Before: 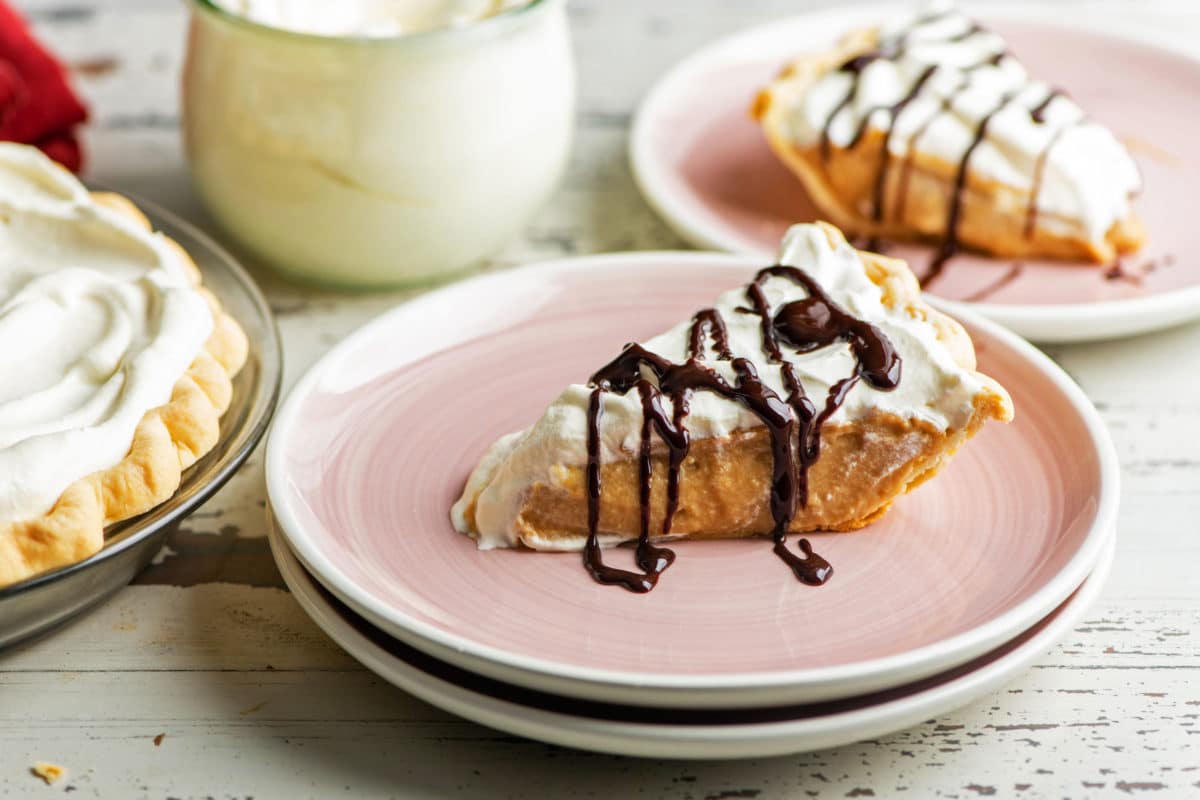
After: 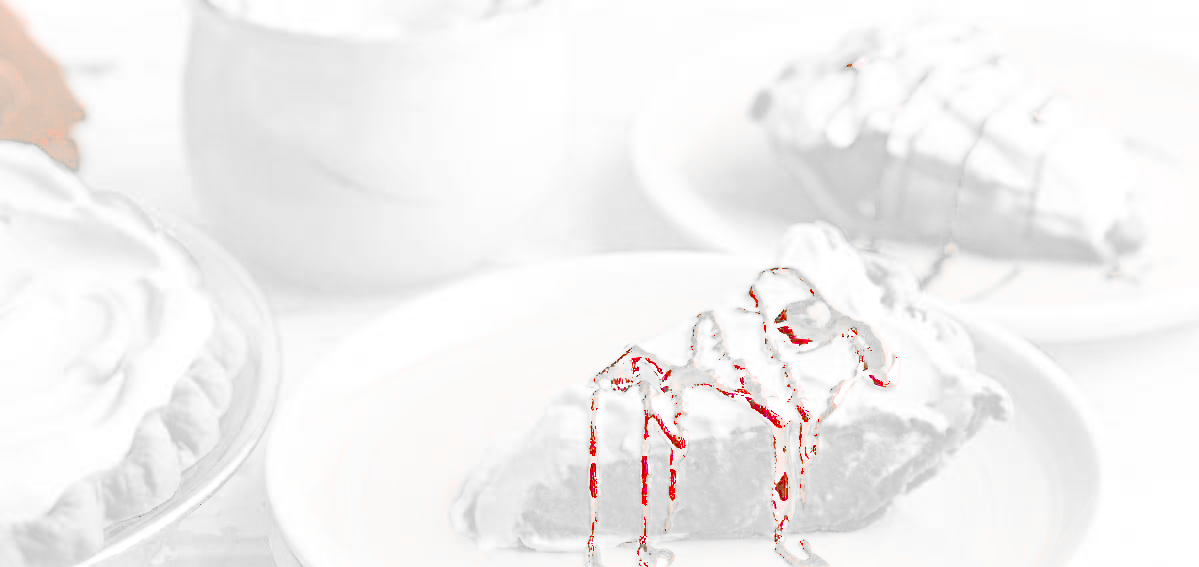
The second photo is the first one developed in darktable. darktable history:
sharpen: amount 0.202
crop: bottom 29.033%
shadows and highlights: on, module defaults
velvia: strength 14.67%
exposure: exposure 7.934 EV, compensate exposure bias true, compensate highlight preservation false
color zones: curves: ch0 [(0, 0.352) (0.143, 0.407) (0.286, 0.386) (0.429, 0.431) (0.571, 0.829) (0.714, 0.853) (0.857, 0.833) (1, 0.352)]; ch1 [(0, 0.604) (0.072, 0.726) (0.096, 0.608) (0.205, 0.007) (0.571, -0.006) (0.839, -0.013) (0.857, -0.012) (1, 0.604)]
tone equalizer: on, module defaults
